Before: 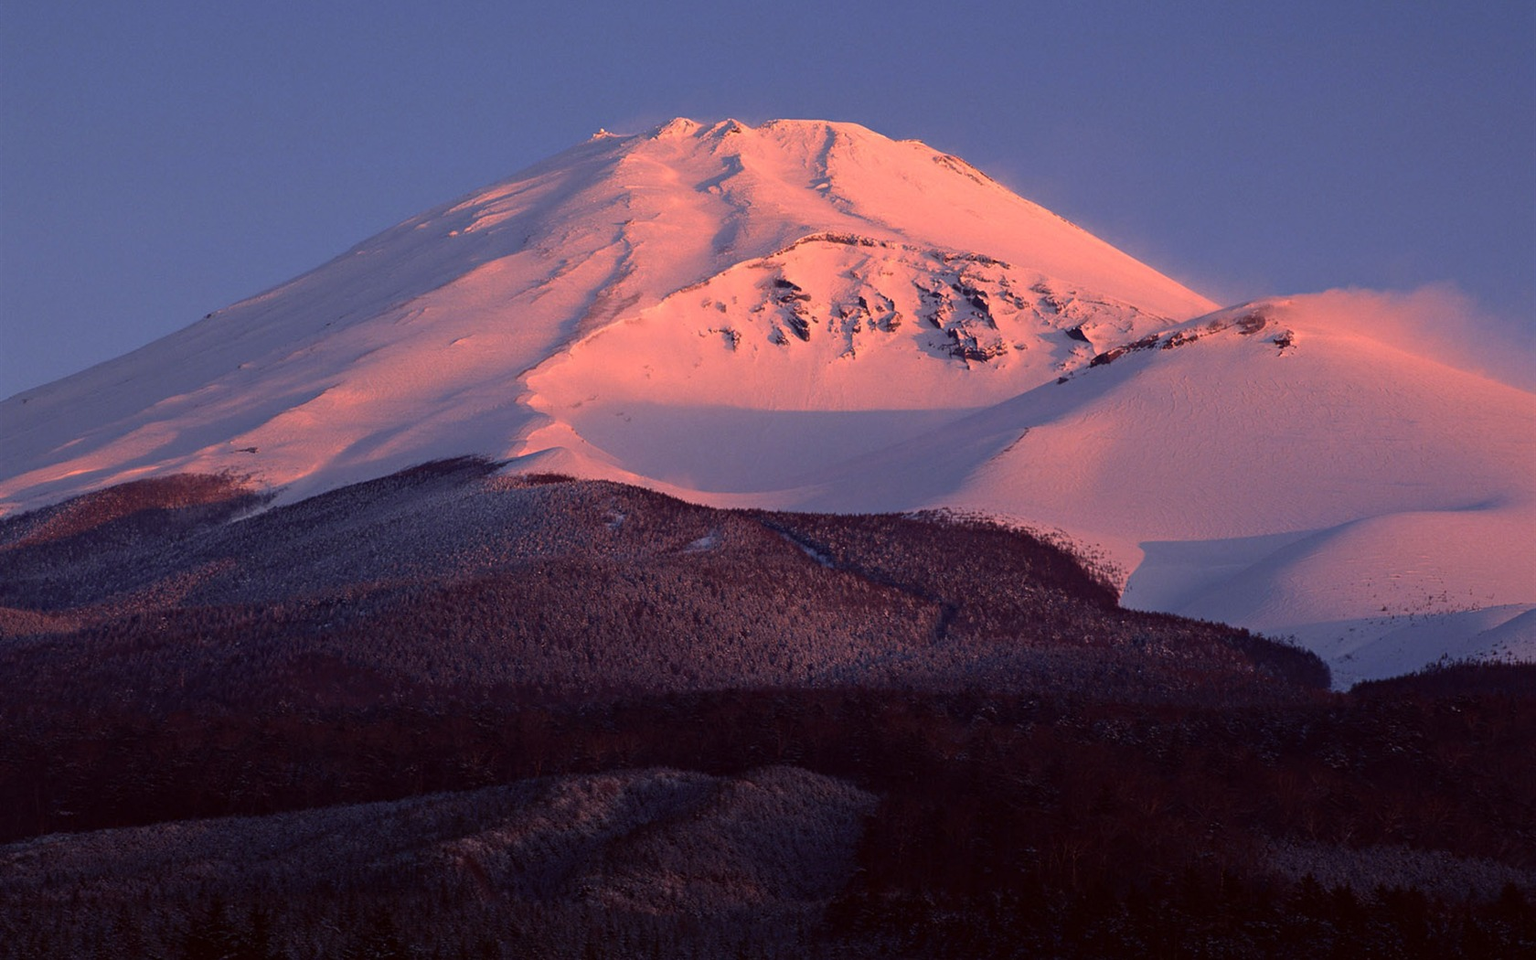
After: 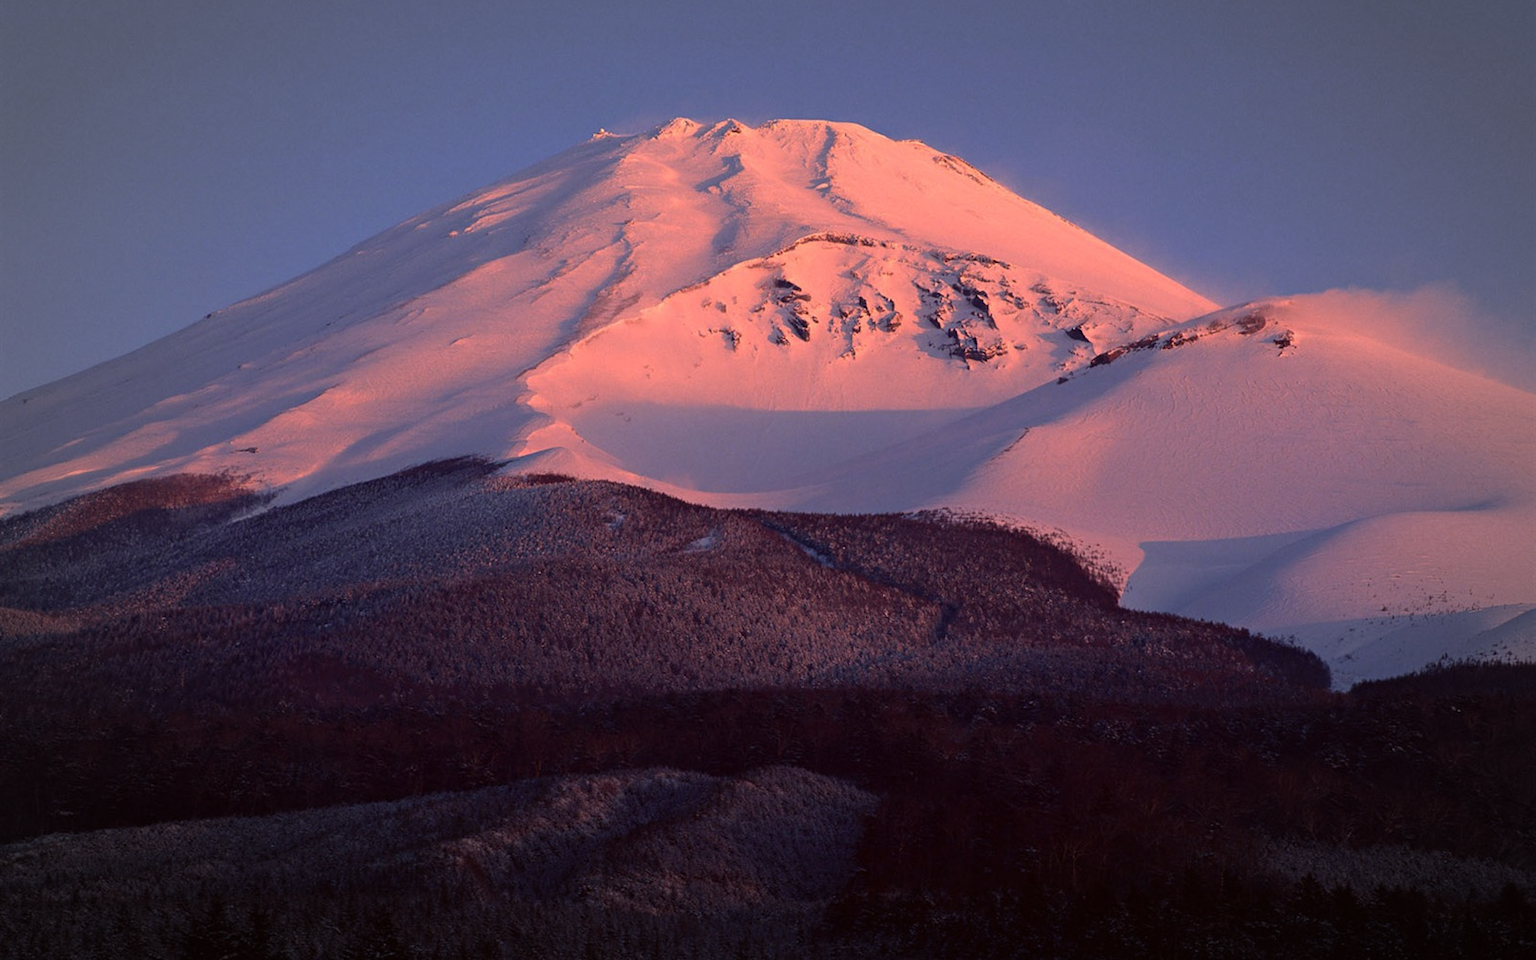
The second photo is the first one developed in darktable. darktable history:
vignetting: fall-off start 70.74%, brightness -0.284, width/height ratio 1.333
